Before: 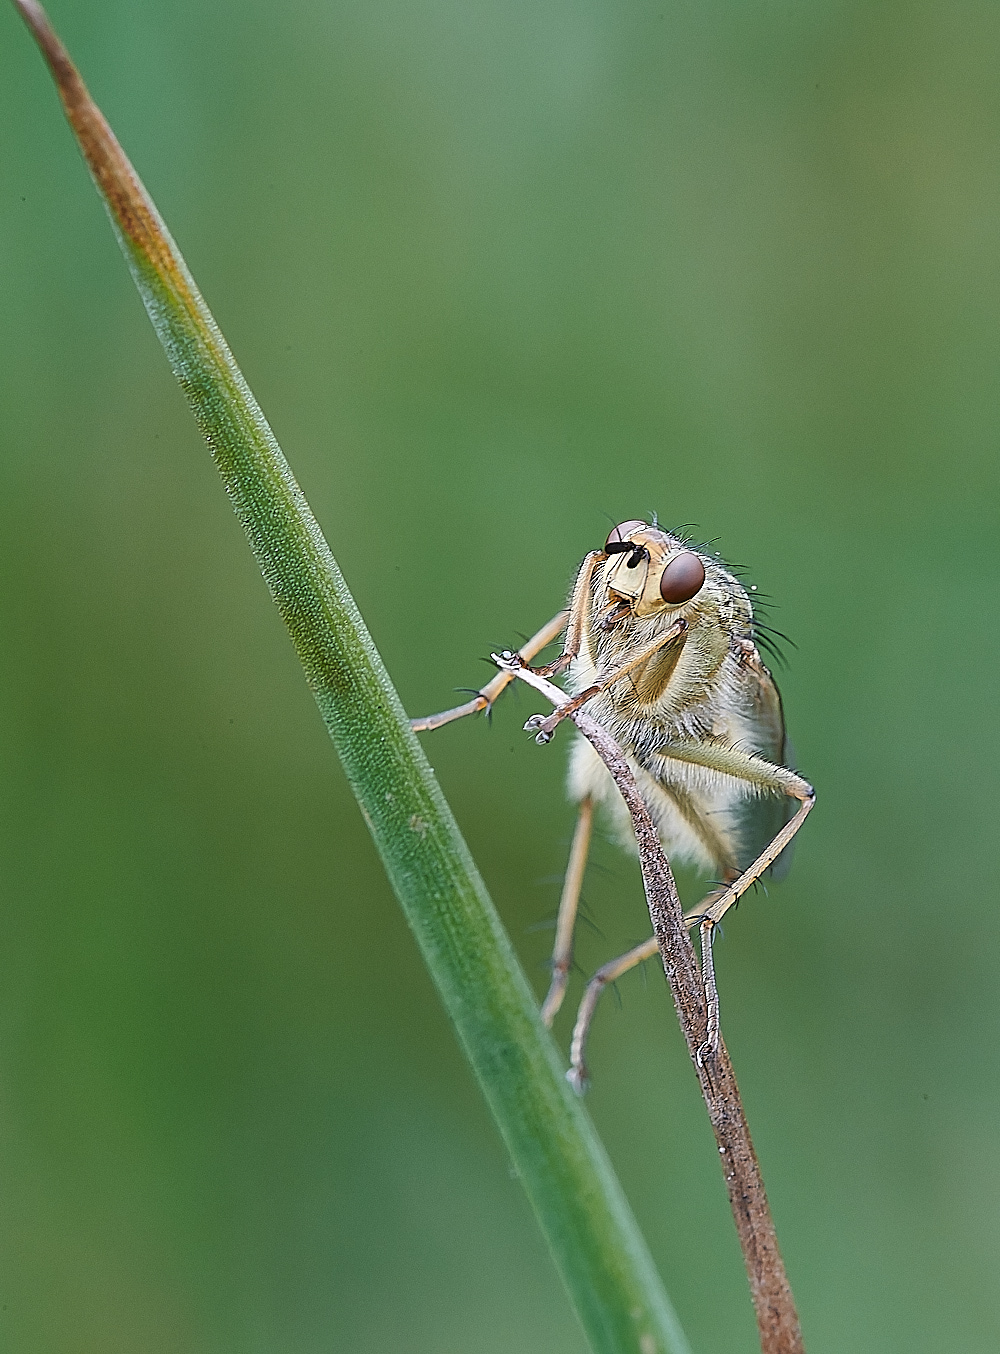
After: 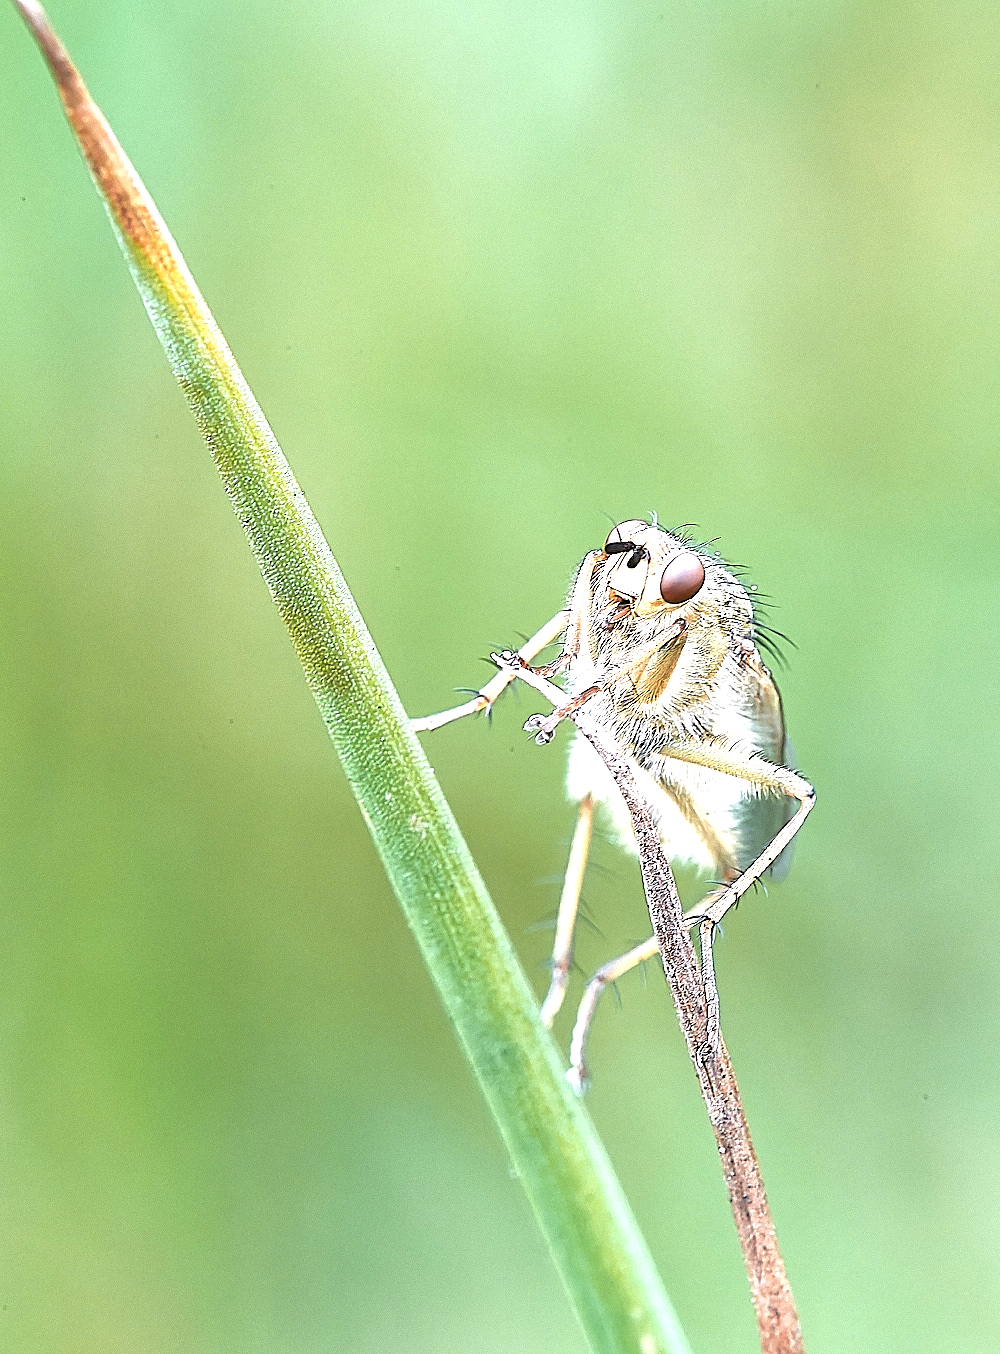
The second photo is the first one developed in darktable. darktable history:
exposure: black level correction 0.001, exposure 1.734 EV, compensate highlight preservation false
color zones: curves: ch1 [(0.239, 0.552) (0.75, 0.5)]; ch2 [(0.25, 0.462) (0.749, 0.457)]
color correction: highlights b* -0.009, saturation 0.814
